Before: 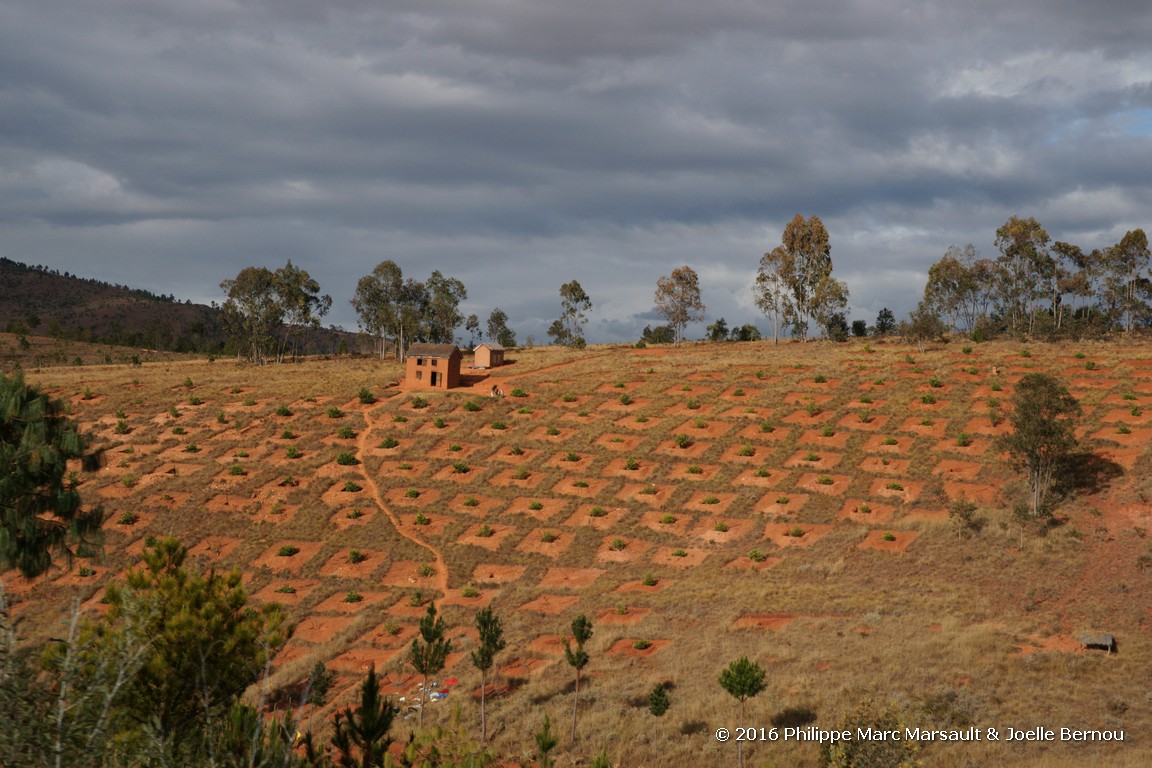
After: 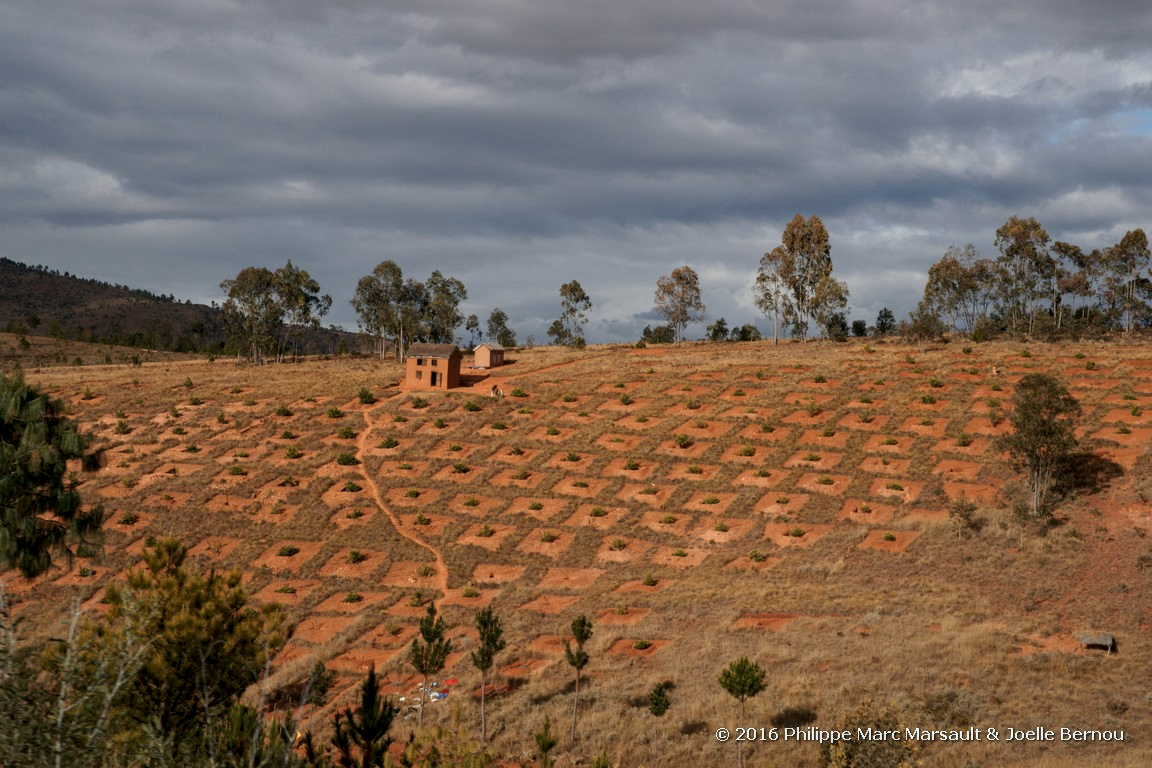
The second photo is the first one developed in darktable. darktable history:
color zones: curves: ch2 [(0, 0.5) (0.143, 0.5) (0.286, 0.416) (0.429, 0.5) (0.571, 0.5) (0.714, 0.5) (0.857, 0.5) (1, 0.5)]
local contrast: on, module defaults
